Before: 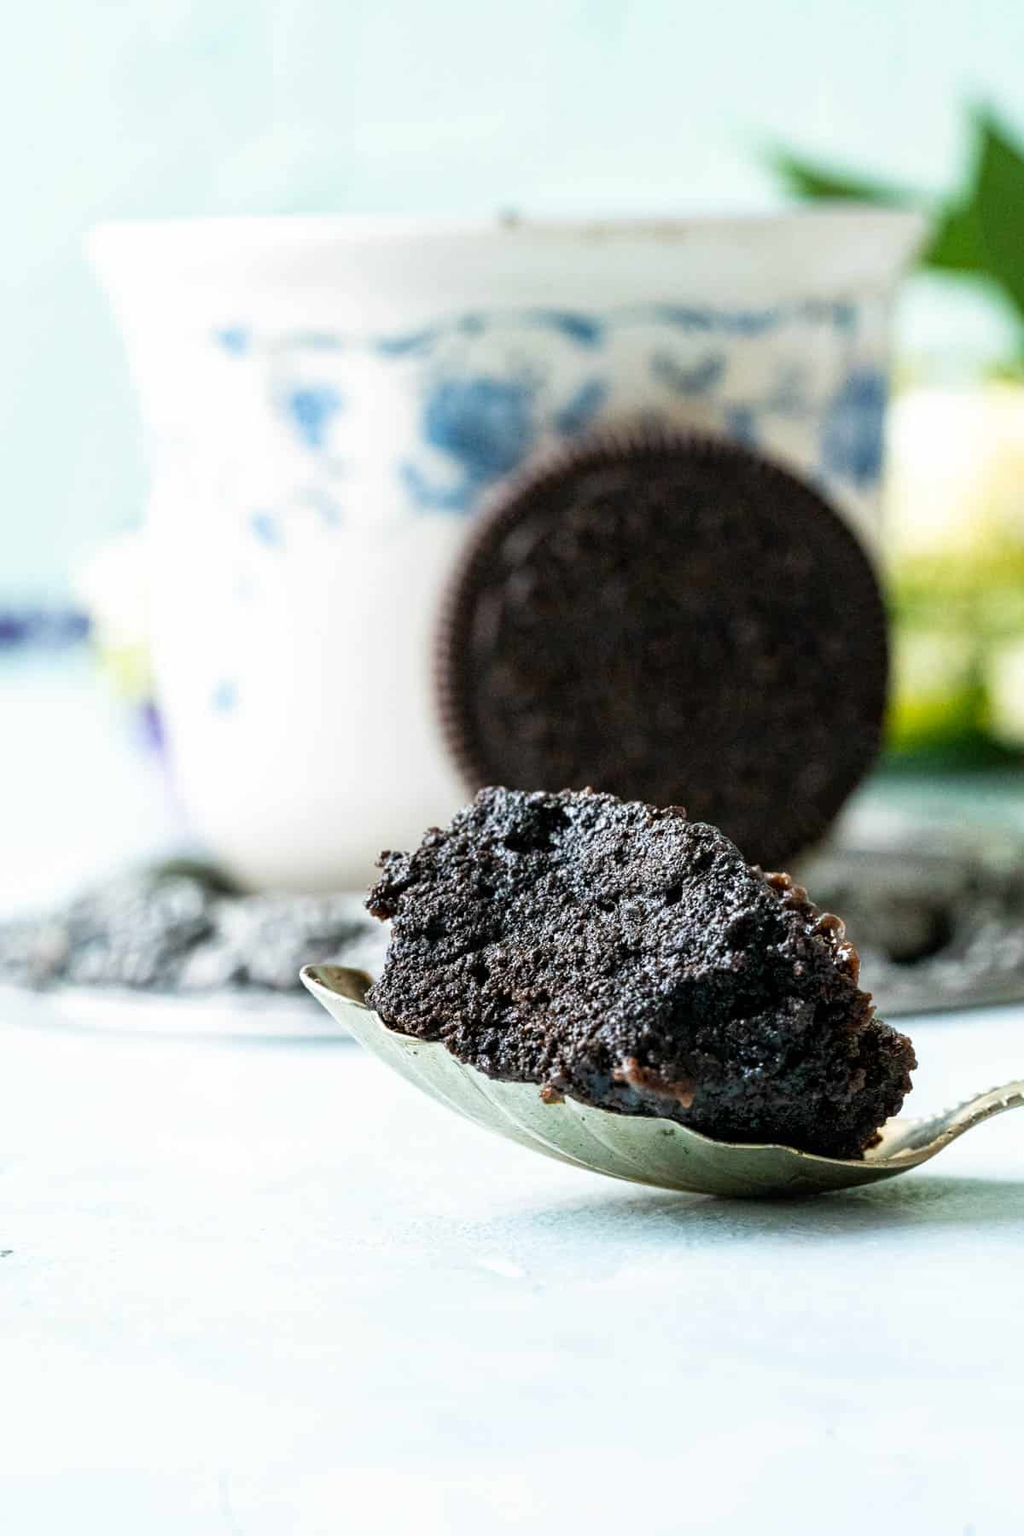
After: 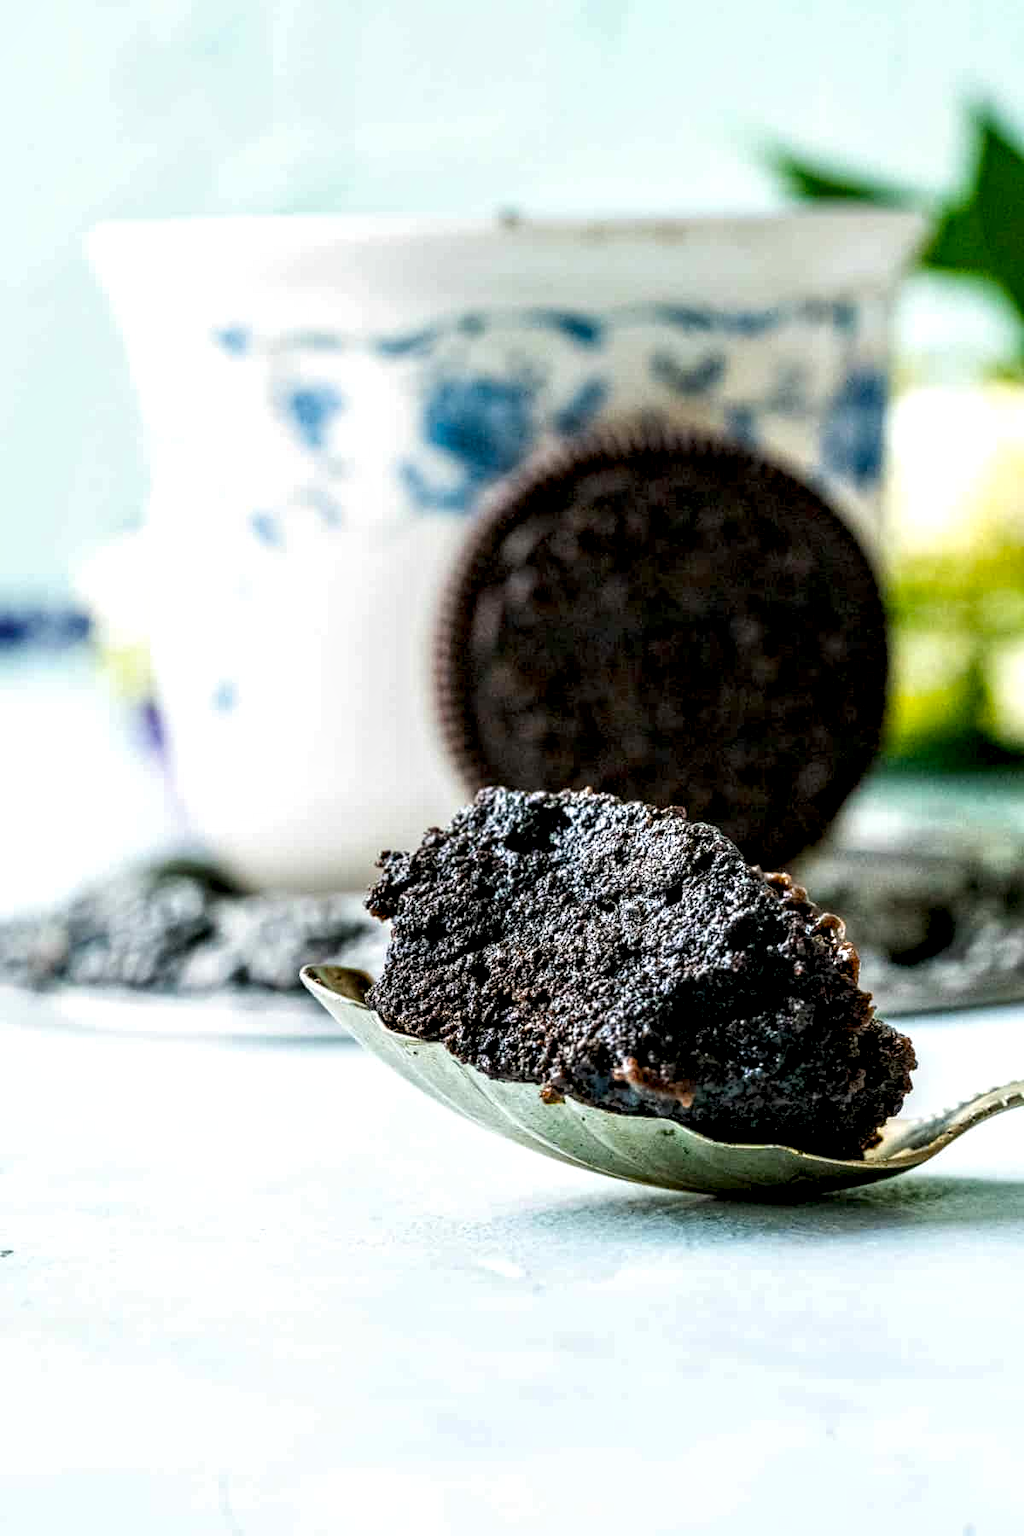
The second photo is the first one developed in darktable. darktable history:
color balance rgb: shadows lift › luminance -10.034%, shadows lift › chroma 0.788%, shadows lift › hue 110.53°, global offset › luminance -0.307%, global offset › hue 259.88°, linear chroma grading › mid-tones 7.936%, perceptual saturation grading › global saturation 25.416%
local contrast: highlights 65%, shadows 54%, detail 169%, midtone range 0.518
